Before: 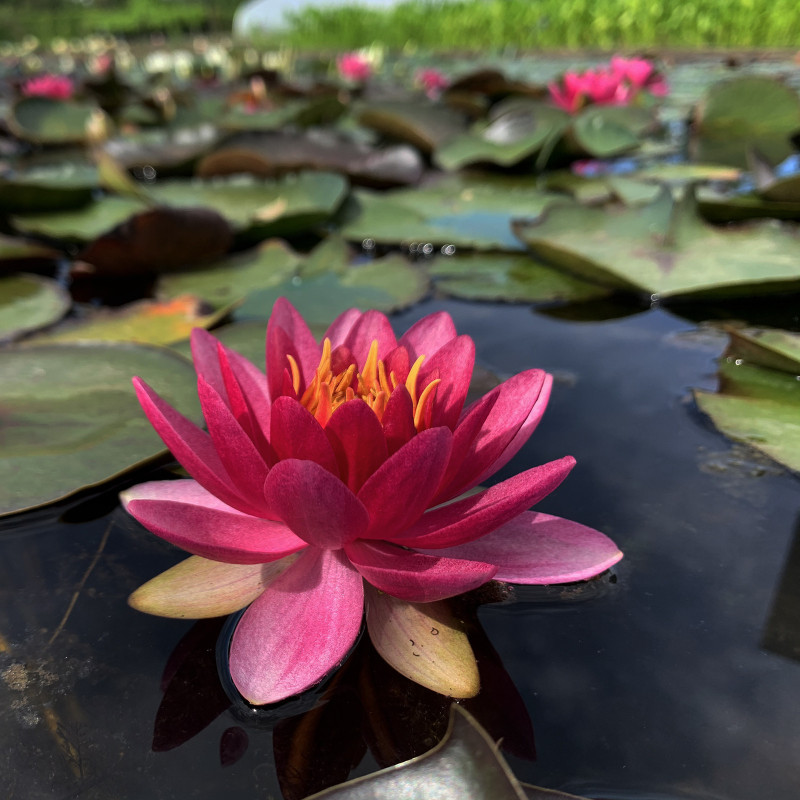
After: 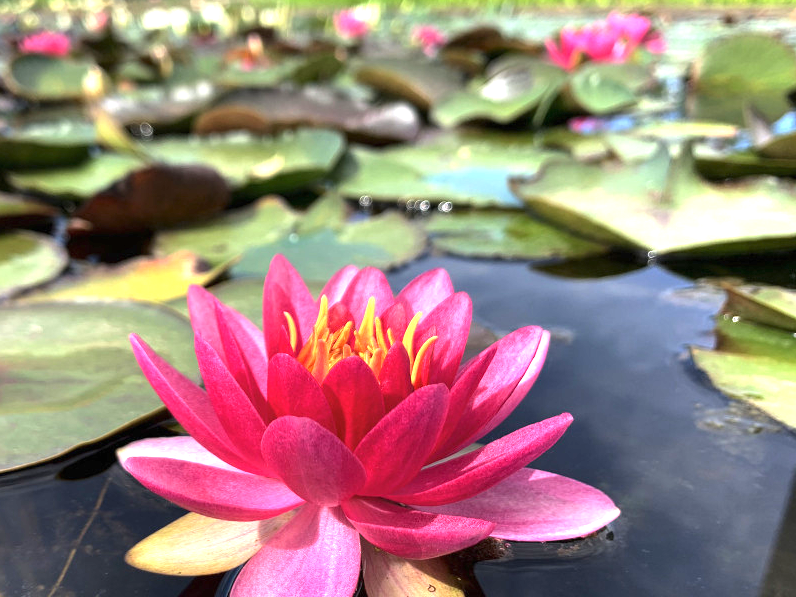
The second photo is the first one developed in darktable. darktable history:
crop: left 0.387%, top 5.469%, bottom 19.809%
exposure: black level correction 0, exposure 1.55 EV, compensate exposure bias true, compensate highlight preservation false
